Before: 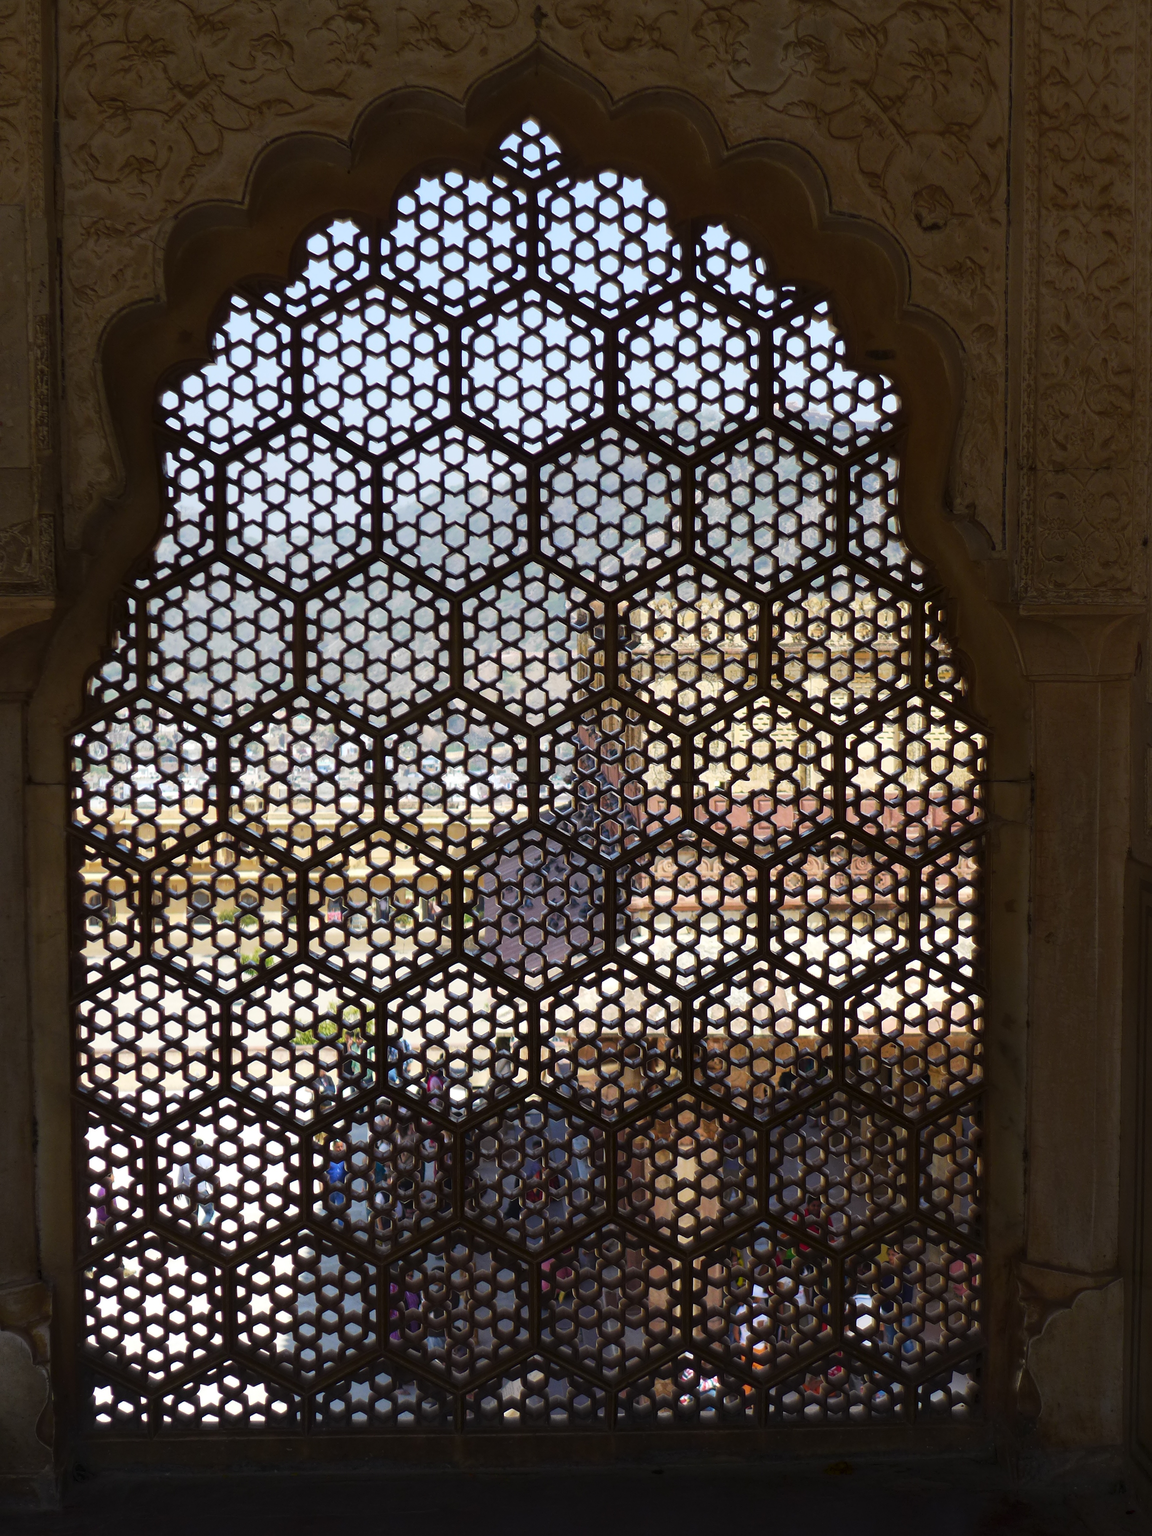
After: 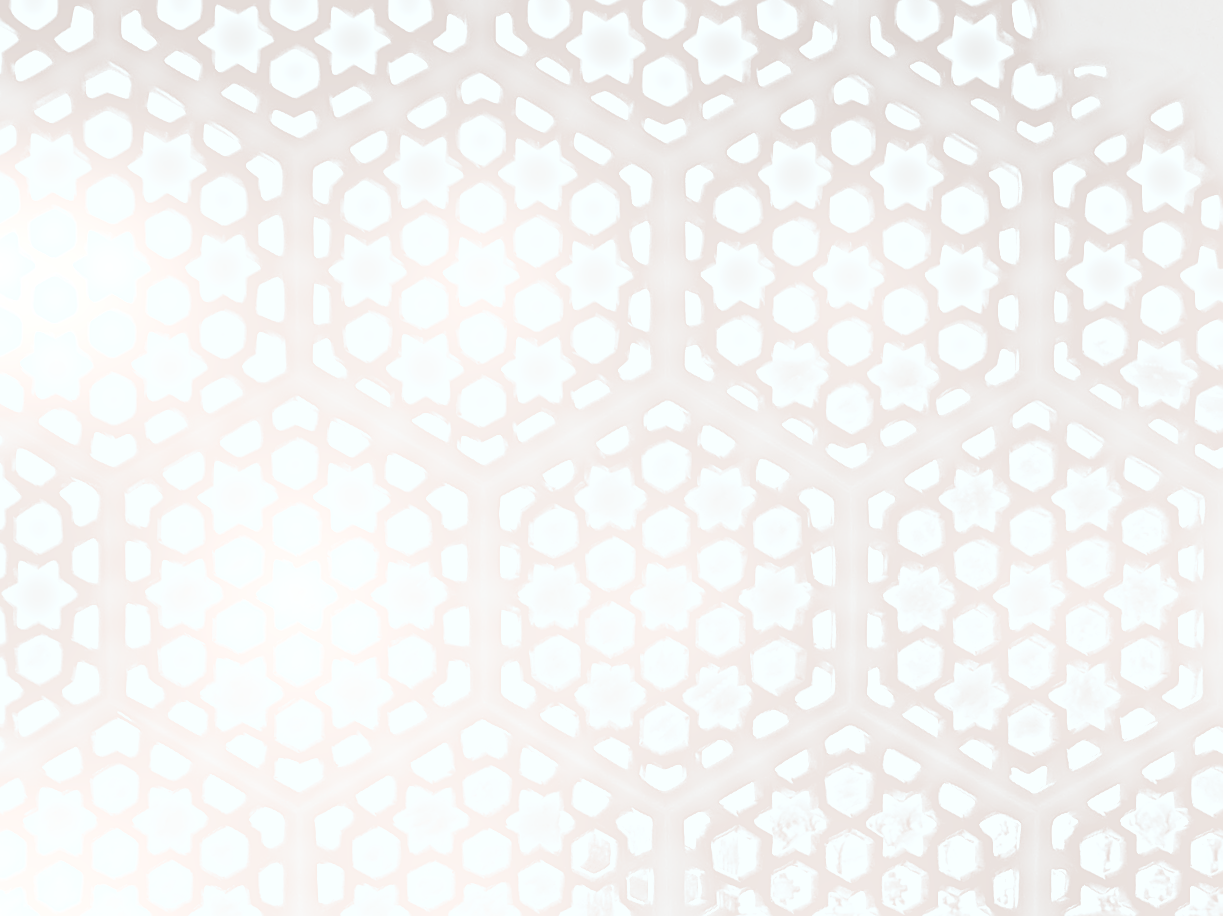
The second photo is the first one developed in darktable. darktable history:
bloom: size 25%, threshold 5%, strength 90%
crop: left 28.64%, top 16.832%, right 26.637%, bottom 58.055%
color correction: highlights a* -2.73, highlights b* -2.09, shadows a* 2.41, shadows b* 2.73
sharpen: radius 1.864, amount 0.398, threshold 1.271
highpass: on, module defaults
